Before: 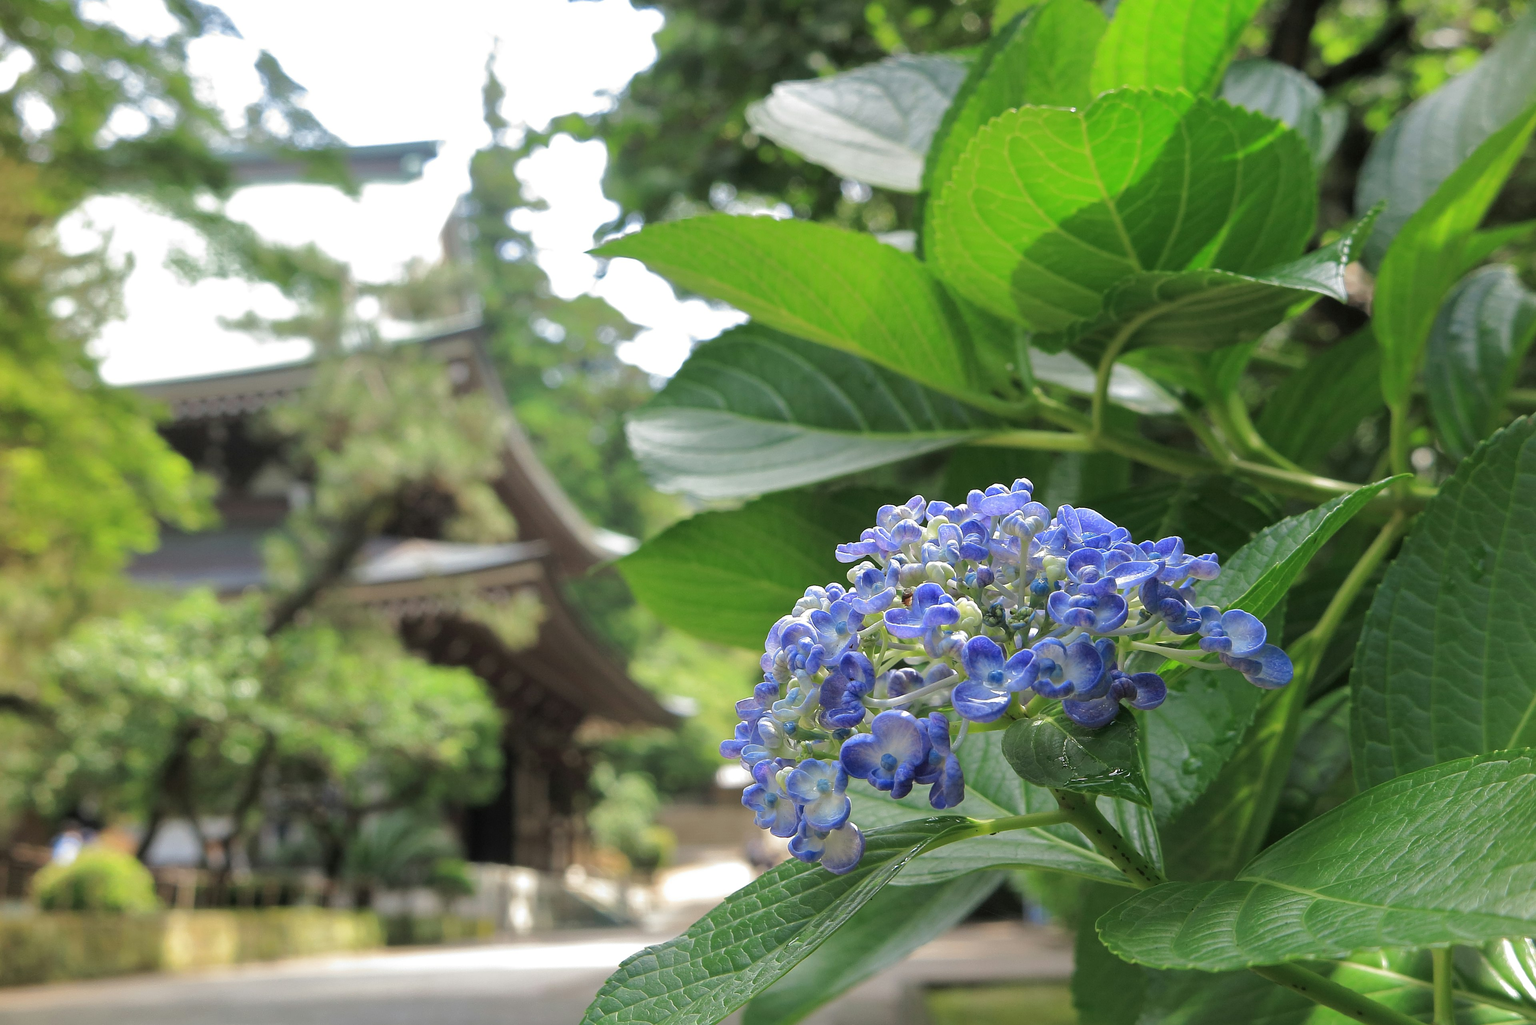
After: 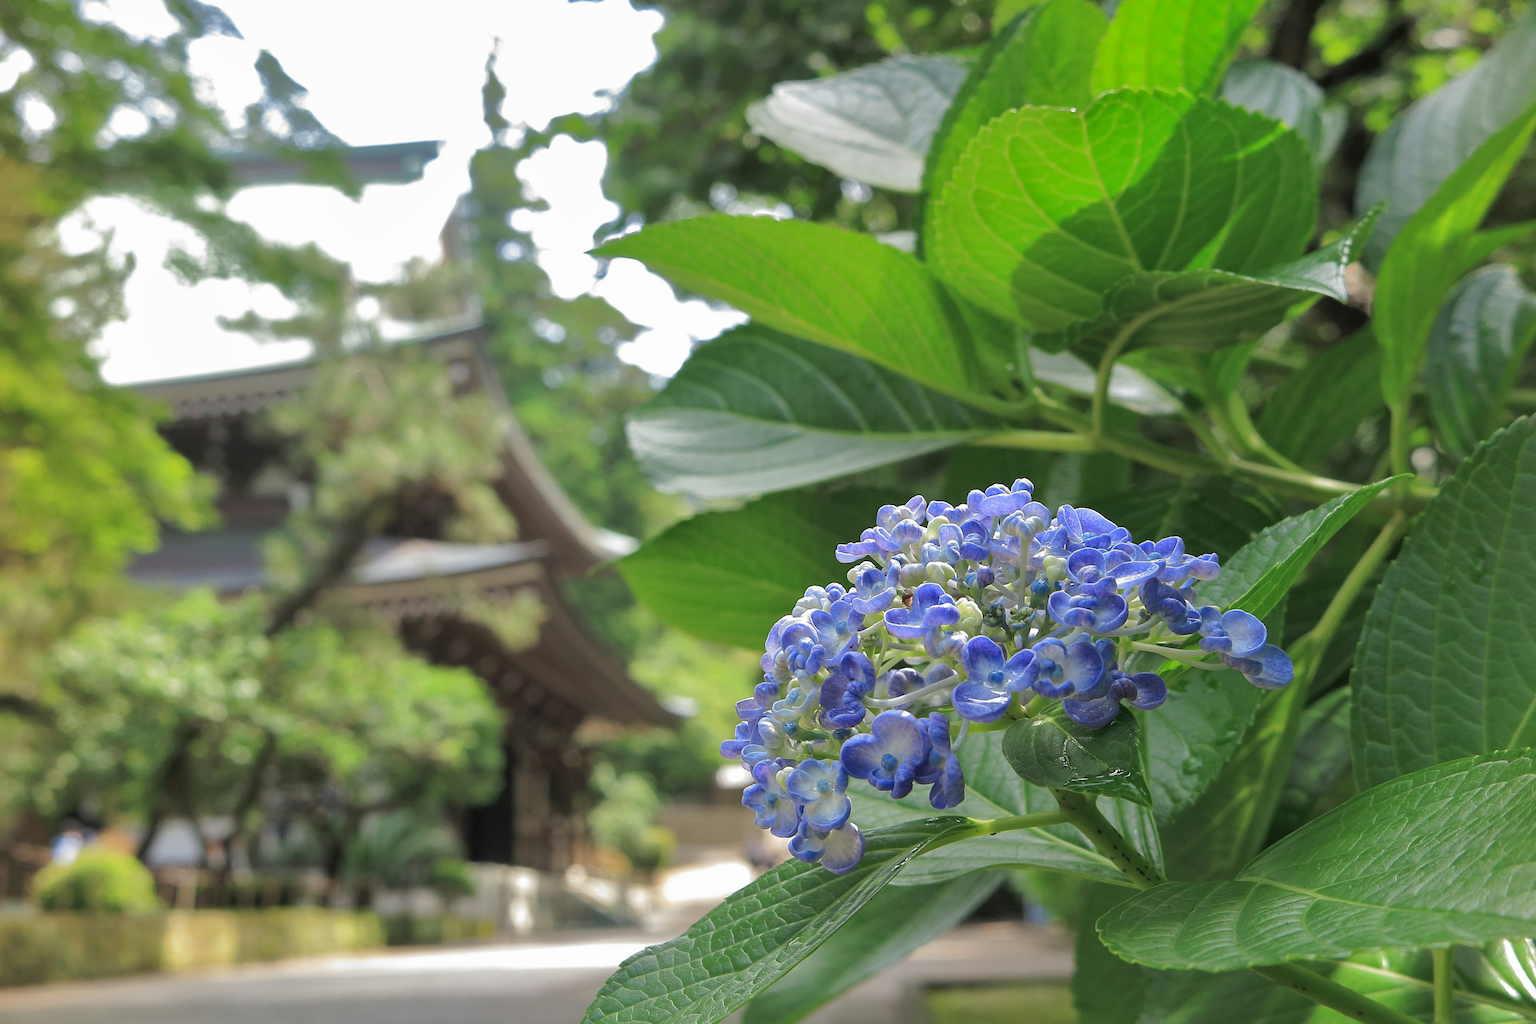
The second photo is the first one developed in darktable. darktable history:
exposure: exposure -0.019 EV, compensate highlight preservation false
shadows and highlights: on, module defaults
